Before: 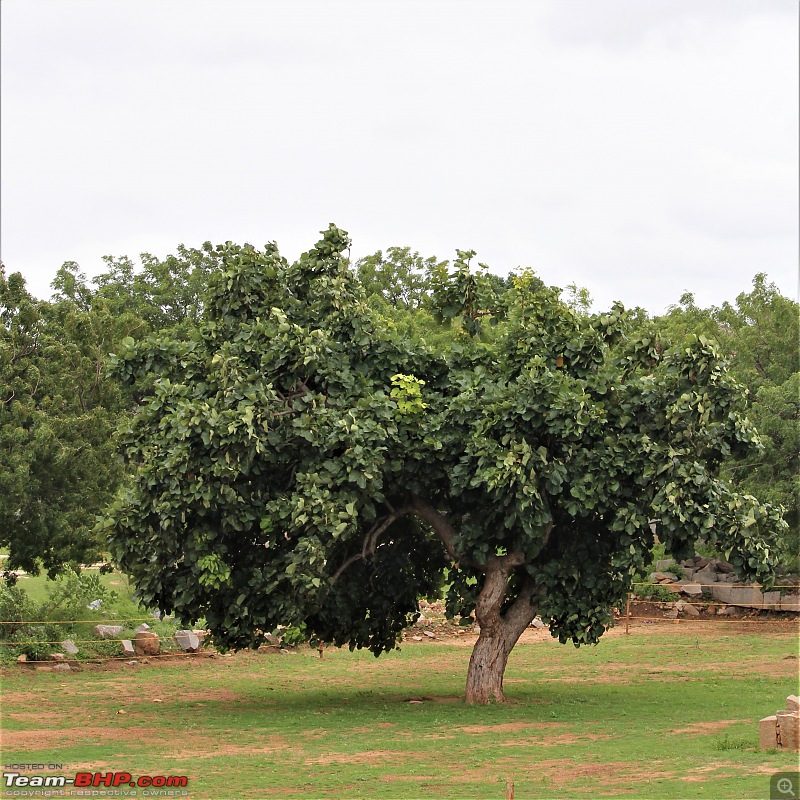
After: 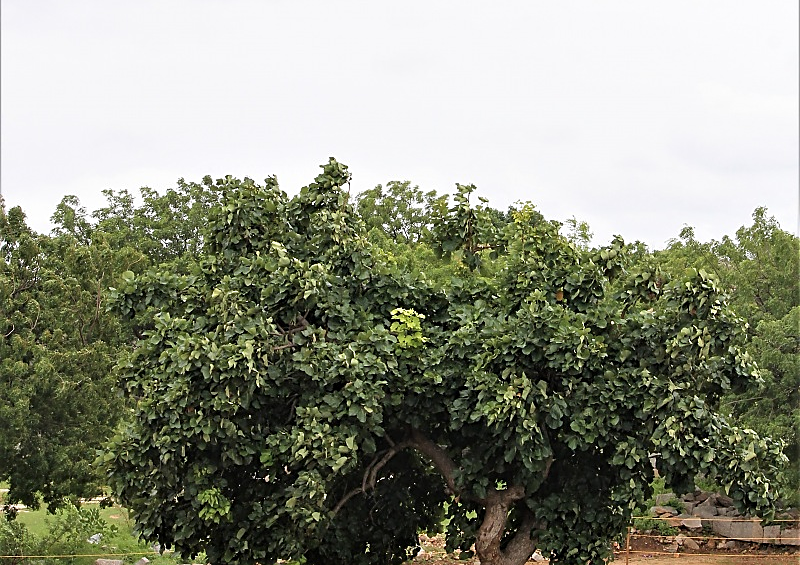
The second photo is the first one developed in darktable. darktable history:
crop and rotate: top 8.293%, bottom 20.996%
sharpen: on, module defaults
